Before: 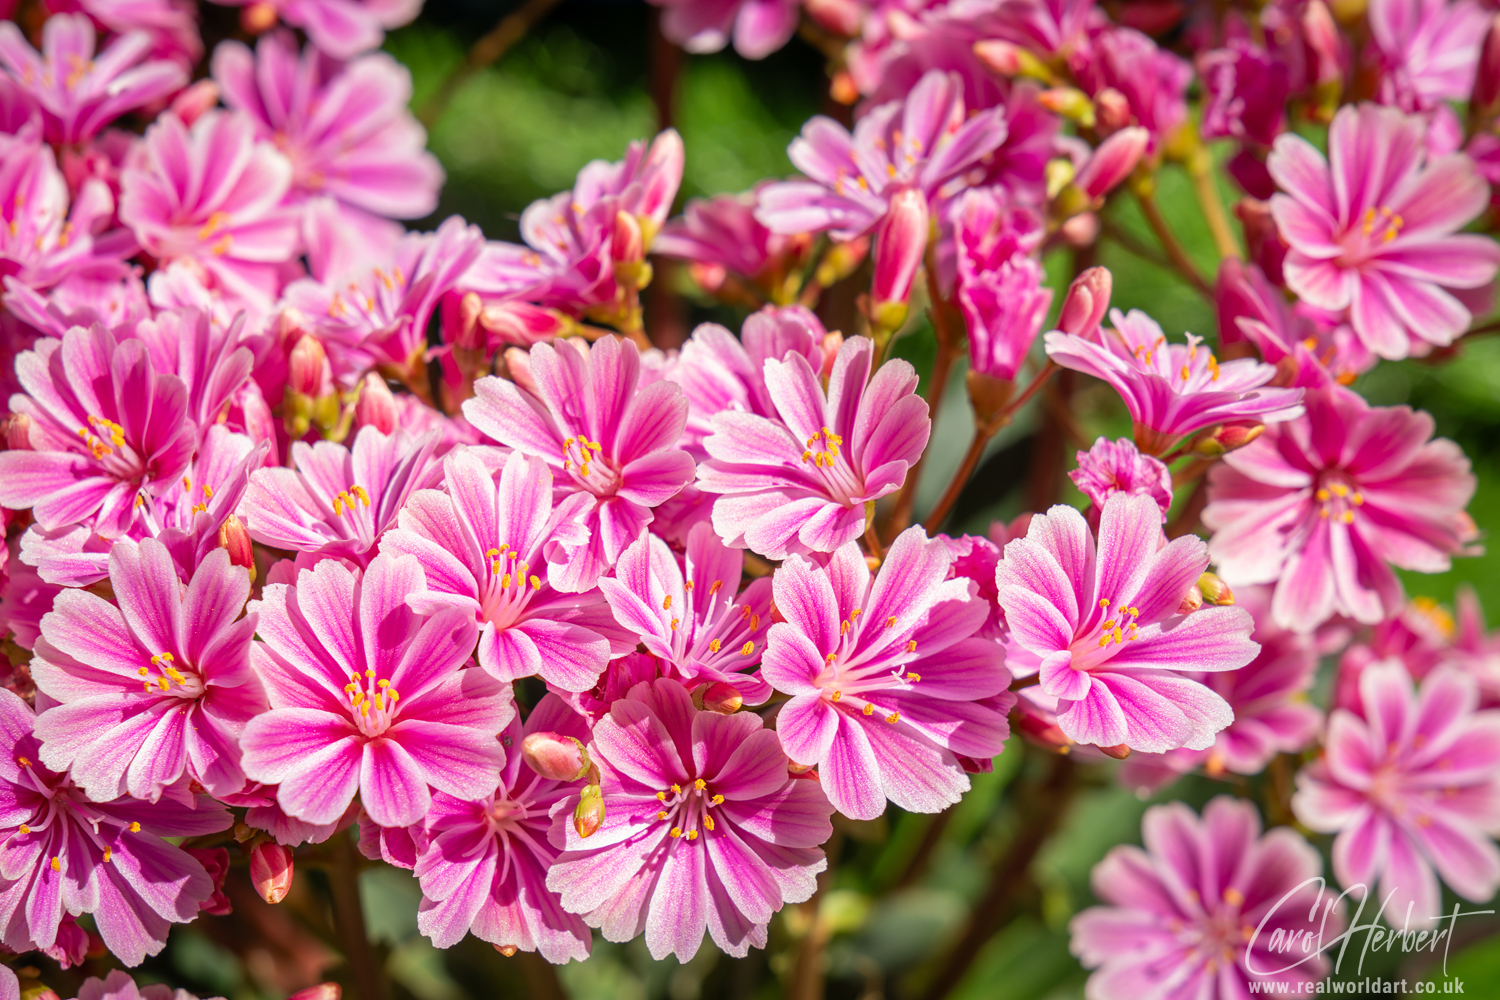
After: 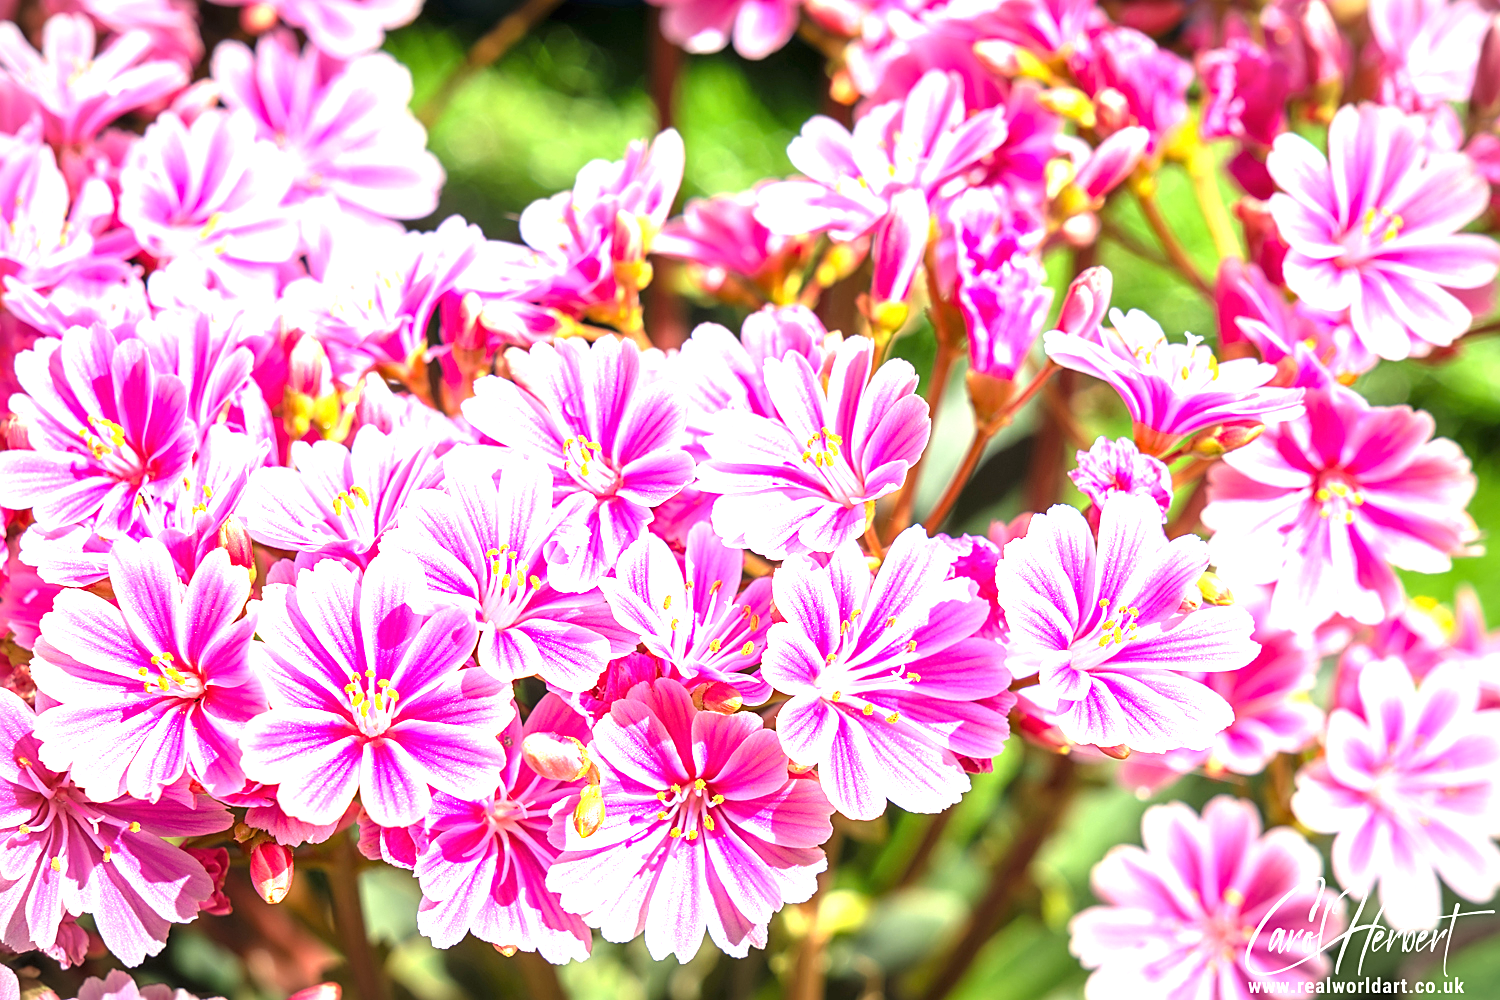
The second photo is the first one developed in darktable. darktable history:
sharpen: on, module defaults
exposure: black level correction 0, exposure 1.741 EV, compensate exposure bias true, compensate highlight preservation false
vignetting: fall-off start 100%, brightness -0.282, width/height ratio 1.31
